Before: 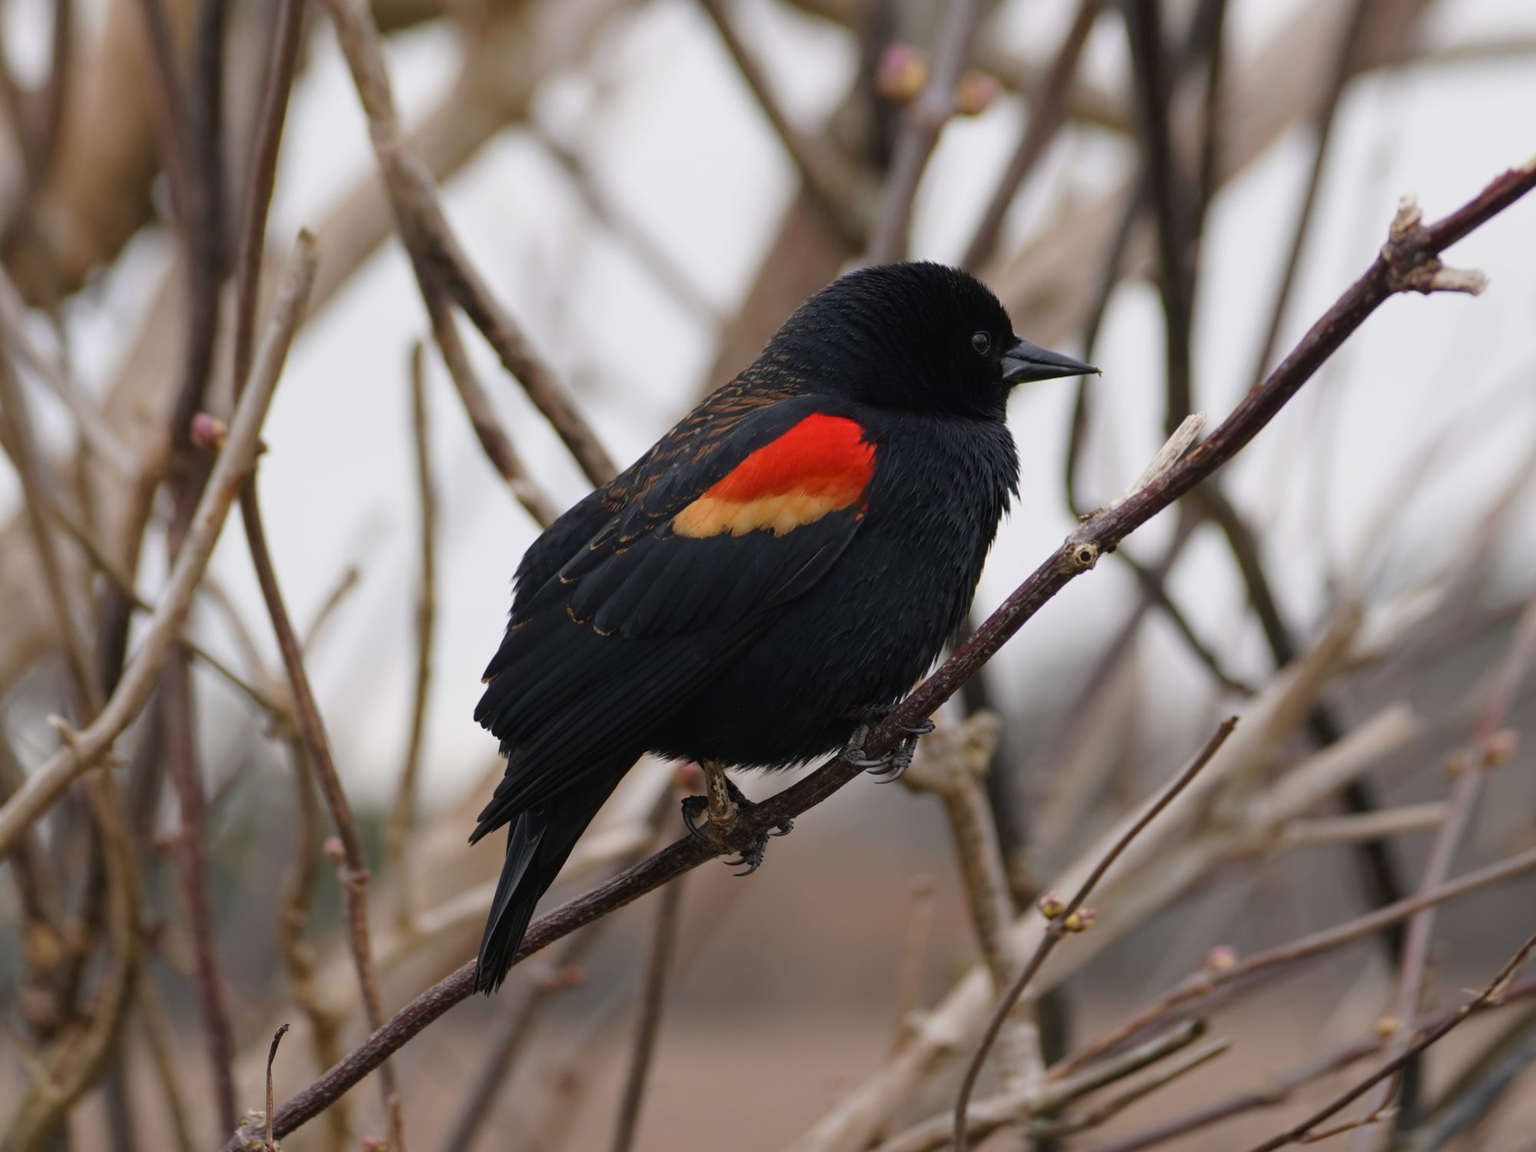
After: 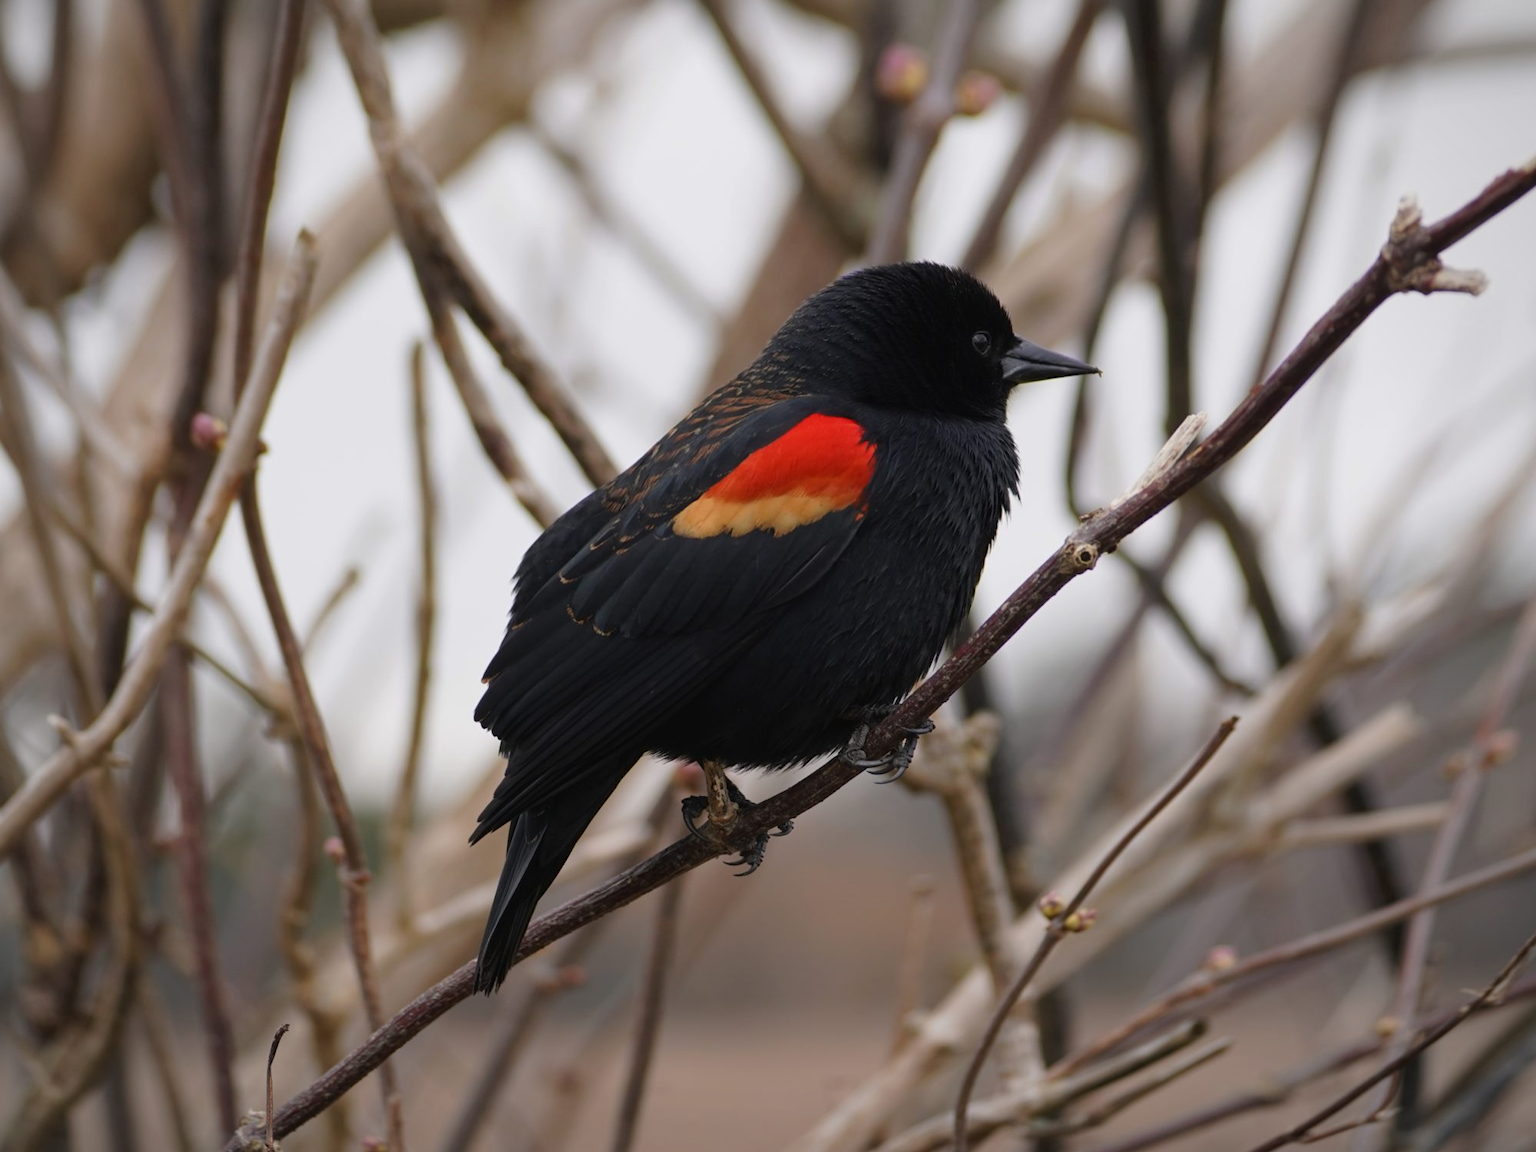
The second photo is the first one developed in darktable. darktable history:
vignetting: fall-off start 85.03%, fall-off radius 80.1%, width/height ratio 1.22
